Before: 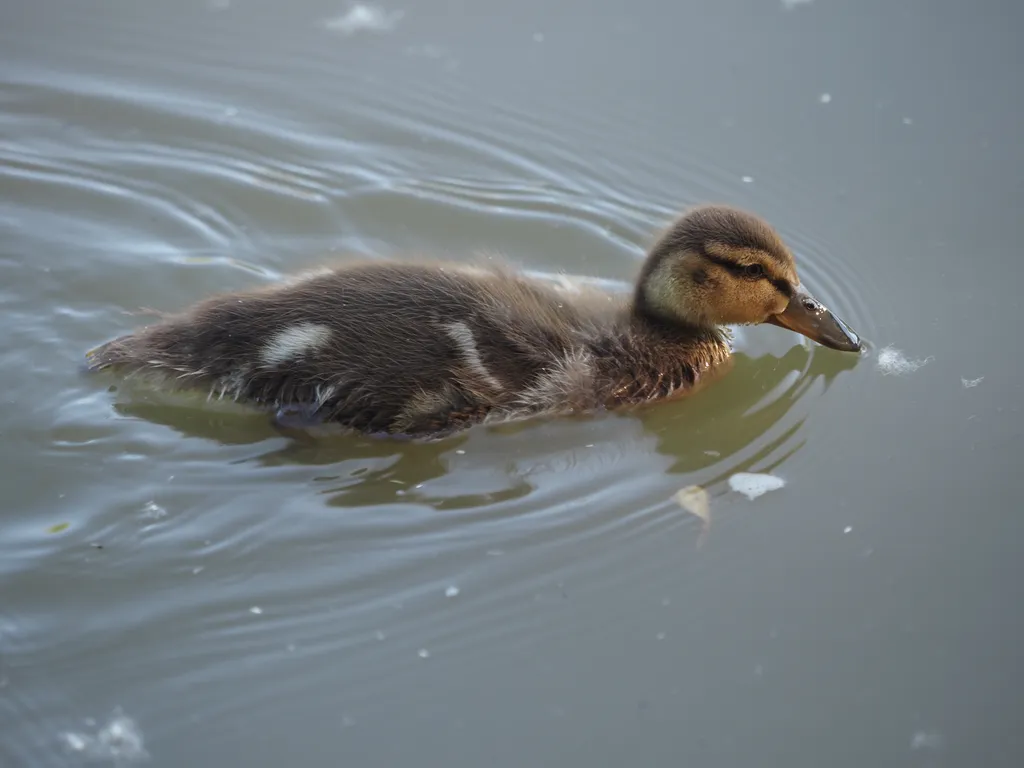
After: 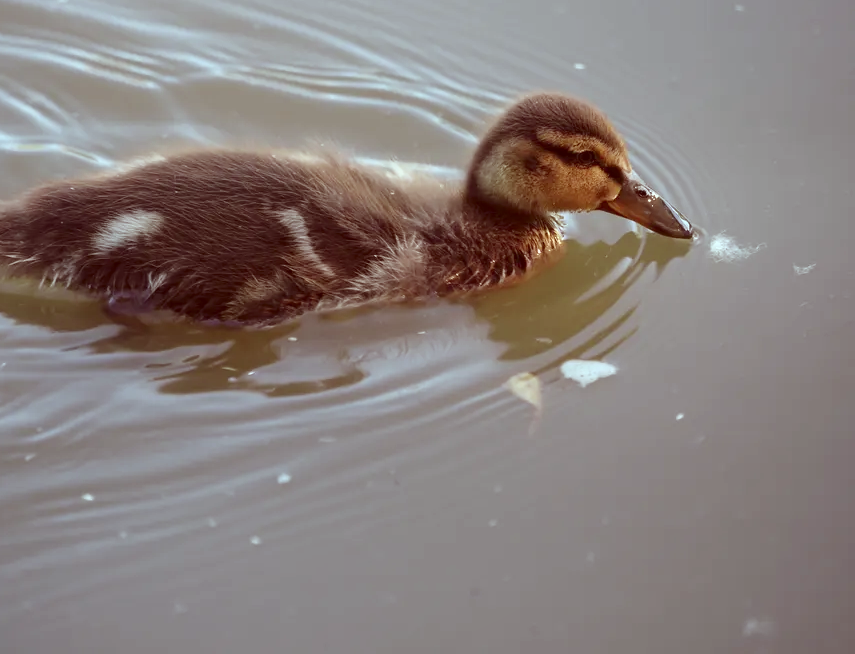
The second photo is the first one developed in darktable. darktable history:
tone equalizer: on, module defaults
color correction: highlights a* -7.28, highlights b* -0.197, shadows a* 20.75, shadows b* 11.22
tone curve: curves: ch0 [(0, 0) (0.003, 0.002) (0.011, 0.009) (0.025, 0.02) (0.044, 0.036) (0.069, 0.057) (0.1, 0.081) (0.136, 0.115) (0.177, 0.153) (0.224, 0.202) (0.277, 0.264) (0.335, 0.333) (0.399, 0.409) (0.468, 0.491) (0.543, 0.58) (0.623, 0.675) (0.709, 0.777) (0.801, 0.88) (0.898, 0.98) (1, 1)], color space Lab, independent channels, preserve colors none
crop: left 16.416%, top 14.748%
